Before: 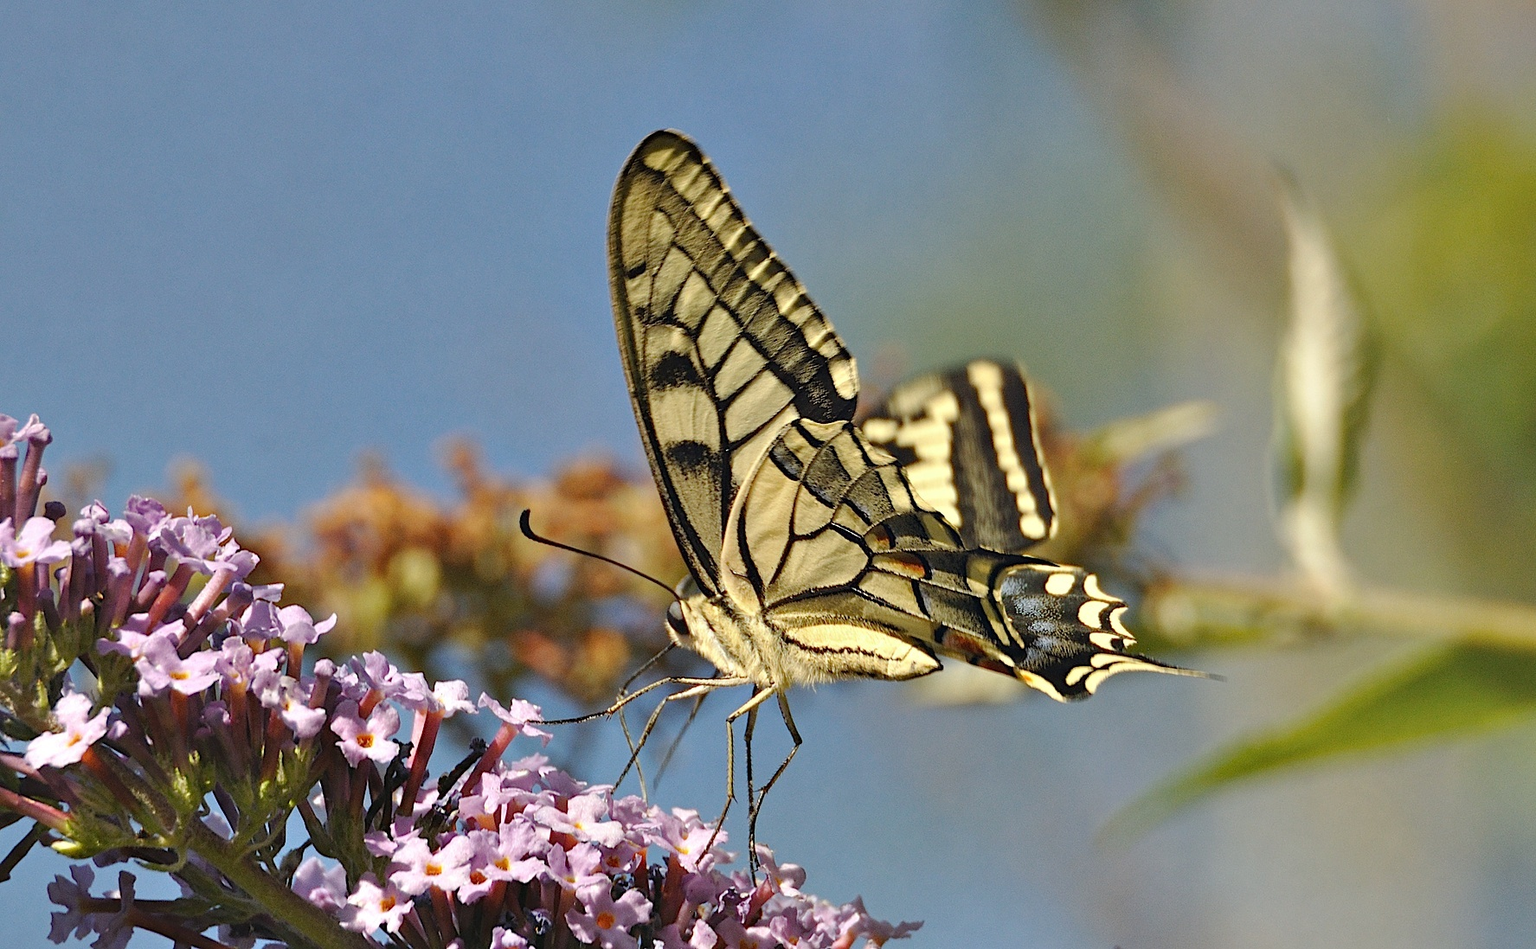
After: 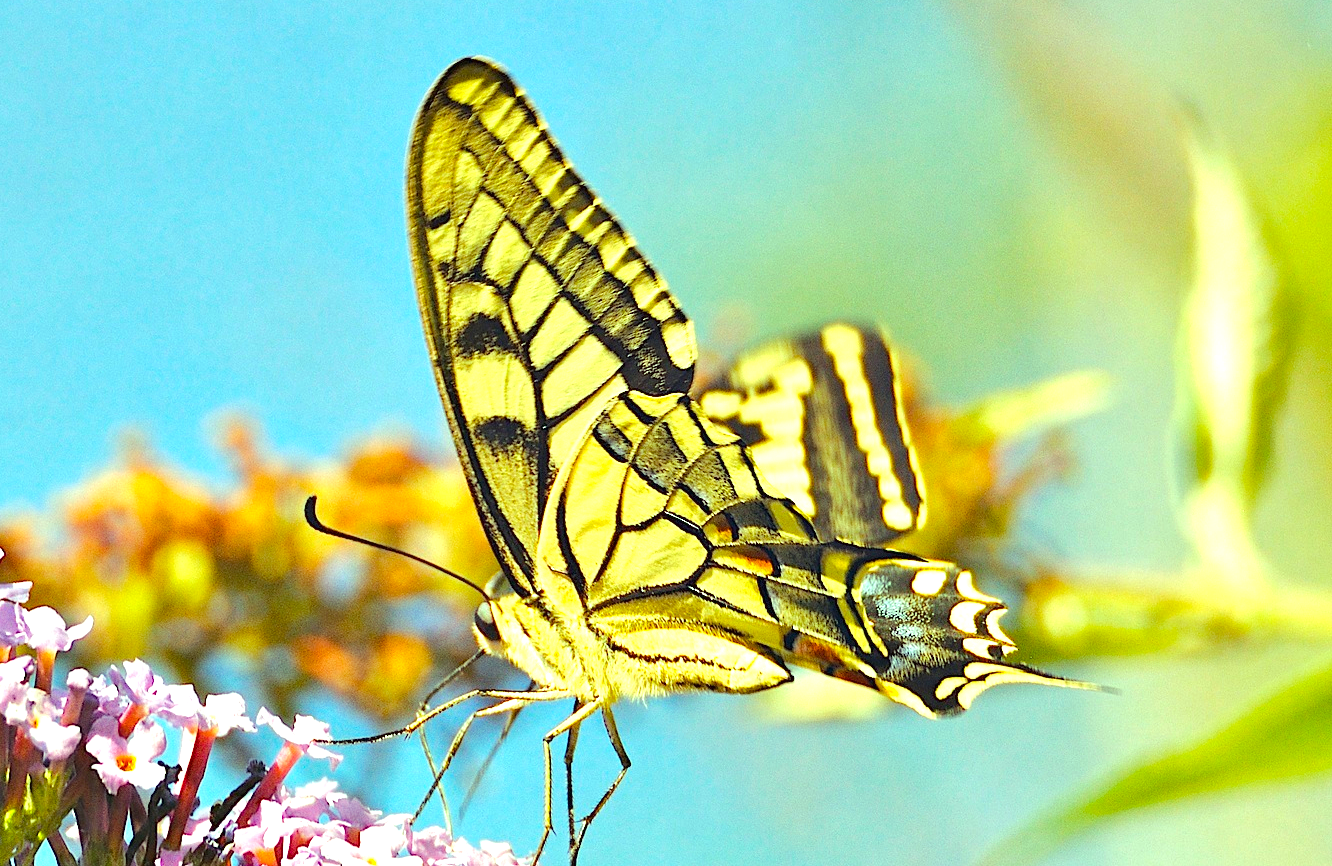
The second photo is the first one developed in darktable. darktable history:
crop: left 16.731%, top 8.5%, right 8.221%, bottom 12.552%
exposure: black level correction 0, exposure 1.101 EV, compensate exposure bias true, compensate highlight preservation false
color balance rgb: highlights gain › luminance 15.482%, highlights gain › chroma 6.956%, highlights gain › hue 123.49°, perceptual saturation grading › global saturation 25.082%, perceptual brilliance grading › mid-tones 10.828%, perceptual brilliance grading › shadows 15.141%, global vibrance 20%
levels: levels [0, 0.499, 1]
